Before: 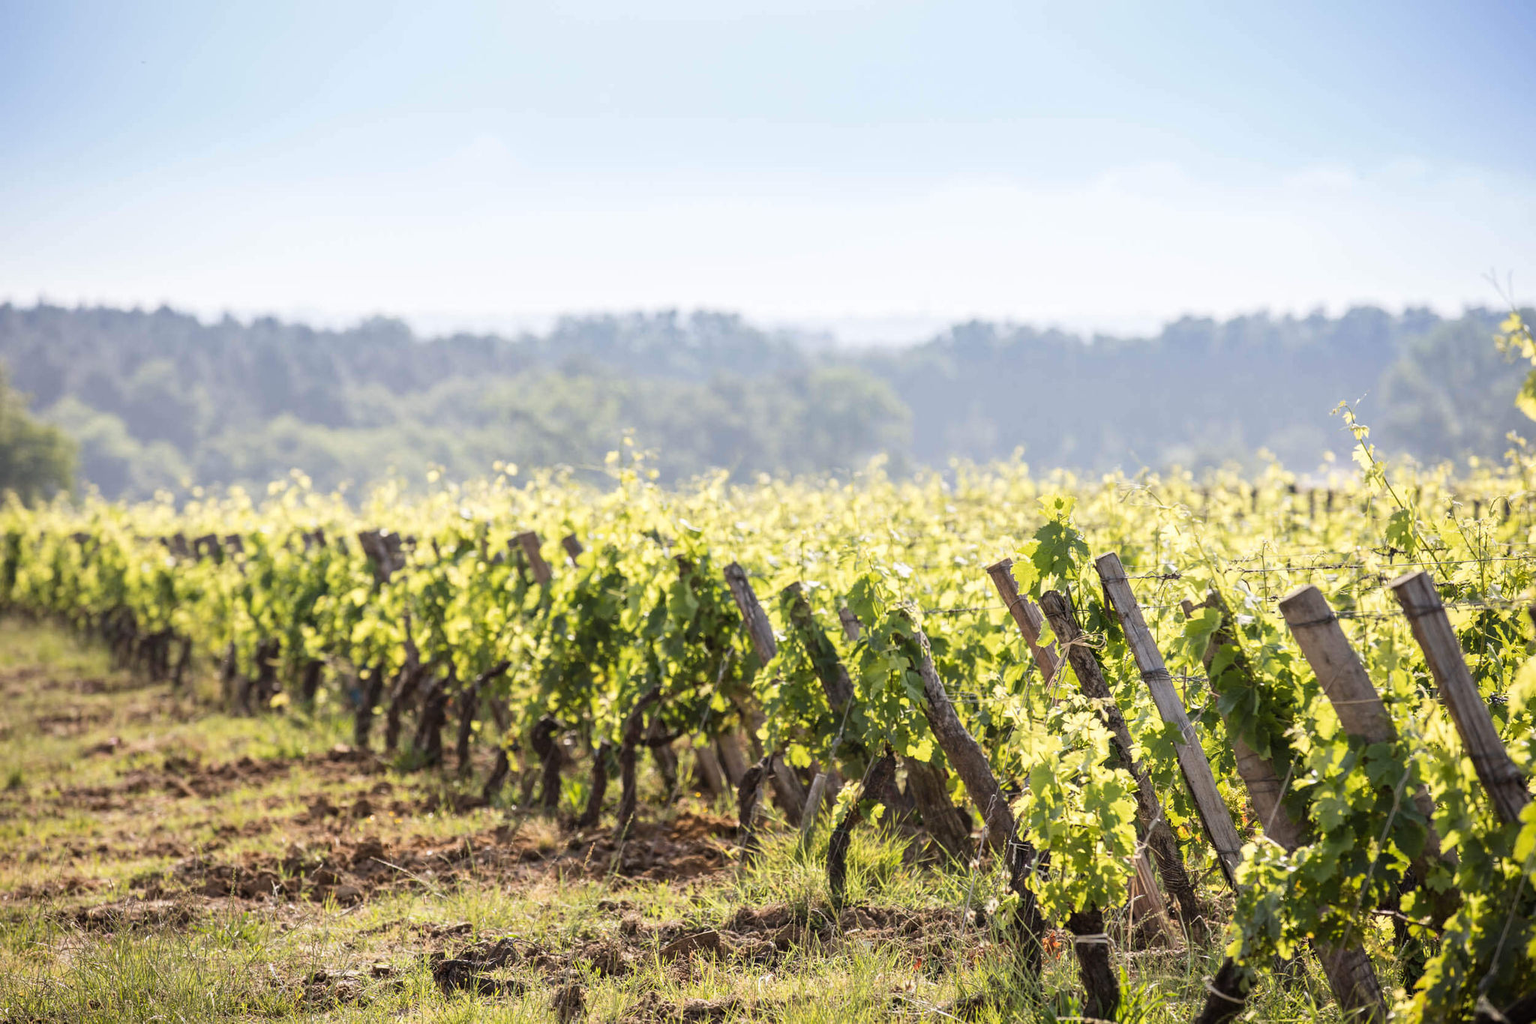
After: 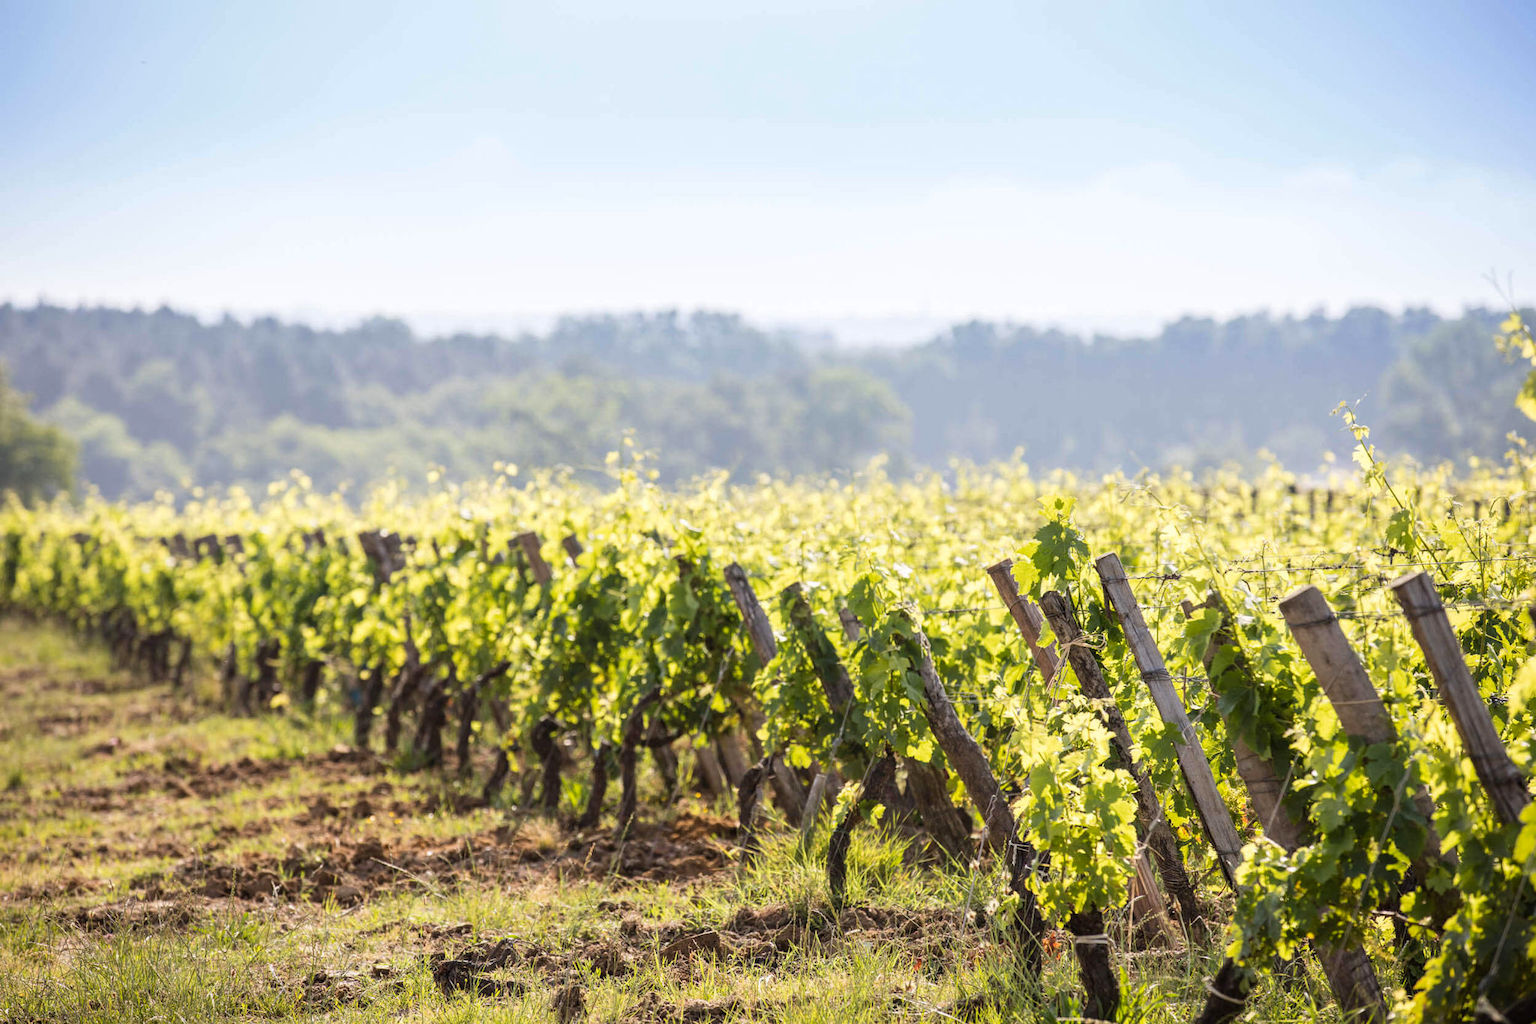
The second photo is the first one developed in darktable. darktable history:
color balance rgb: linear chroma grading › global chroma 0.864%, perceptual saturation grading › global saturation 0.385%, global vibrance 20%
